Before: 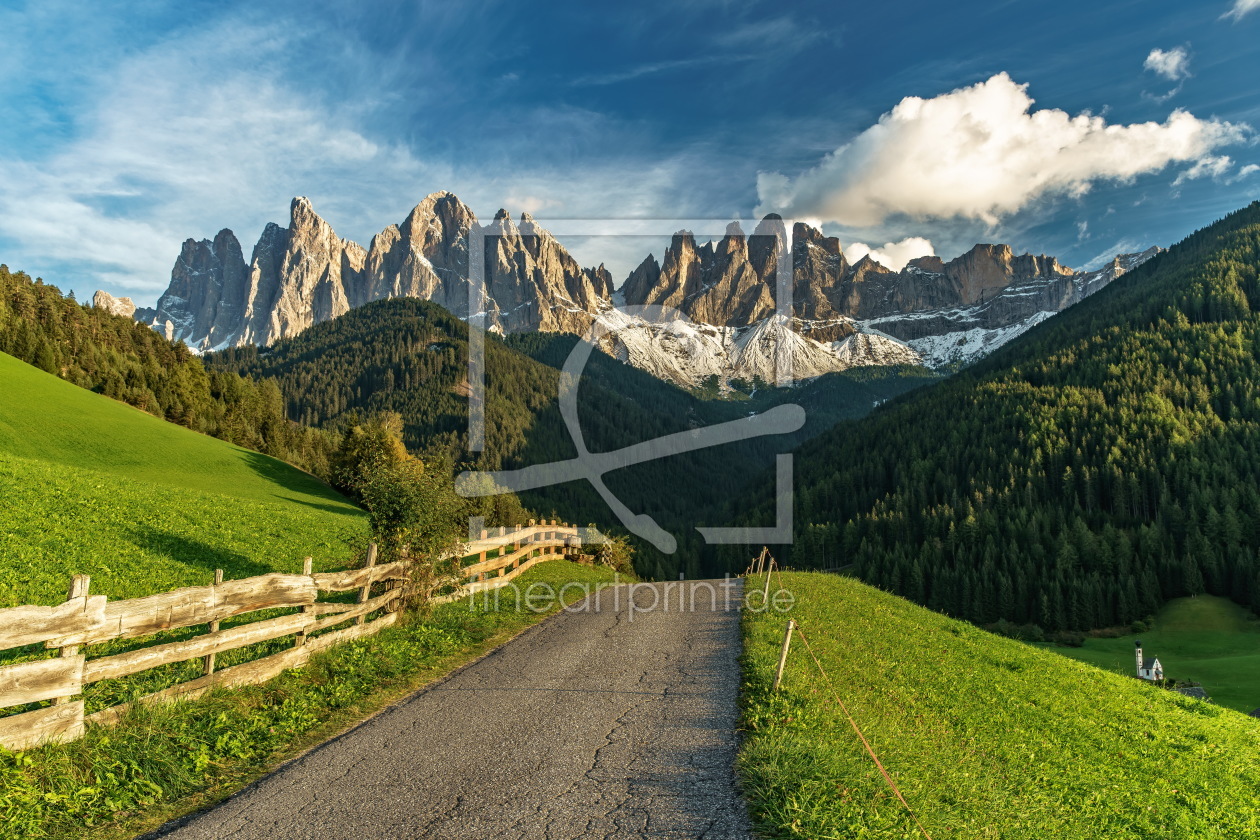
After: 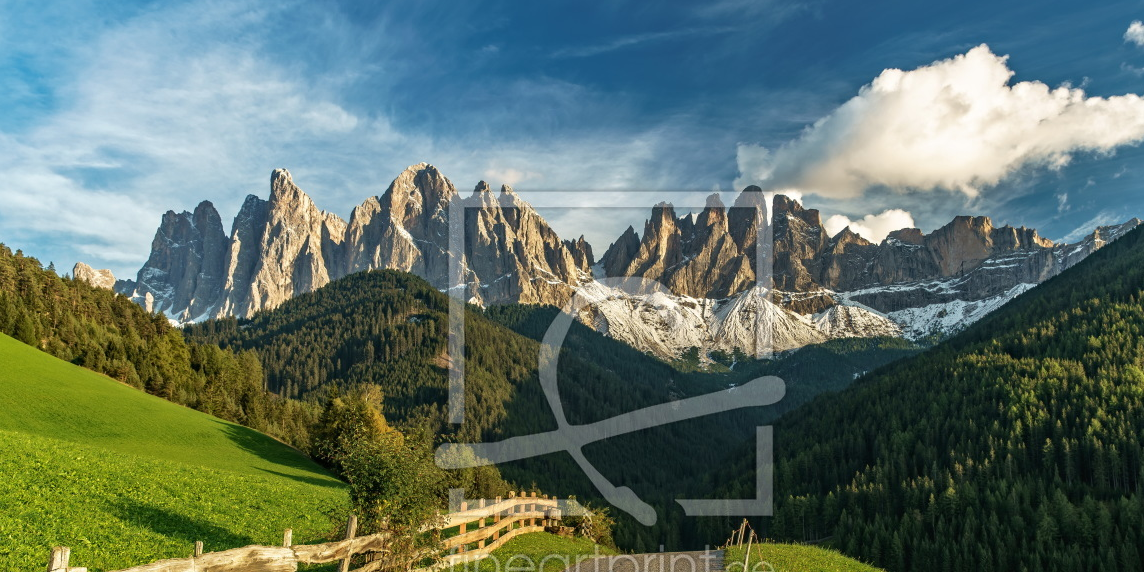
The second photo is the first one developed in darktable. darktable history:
crop: left 1.625%, top 3.403%, right 7.568%, bottom 28.461%
